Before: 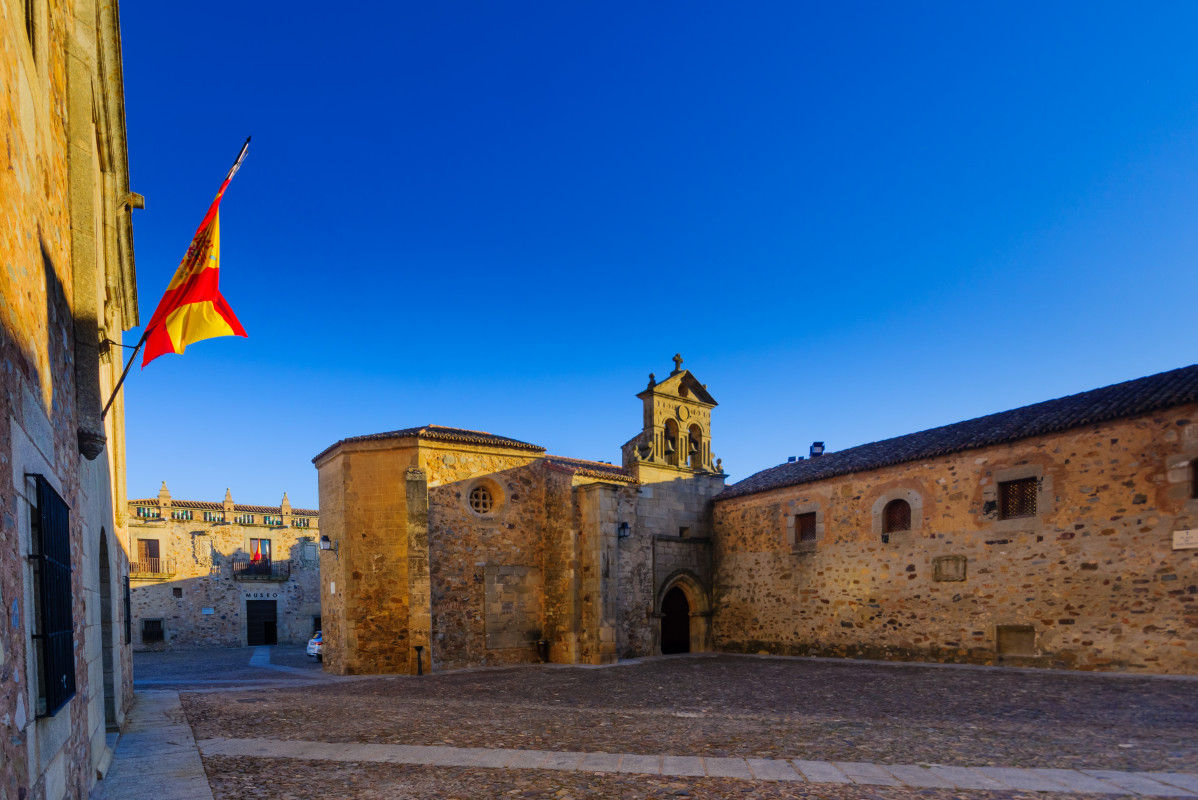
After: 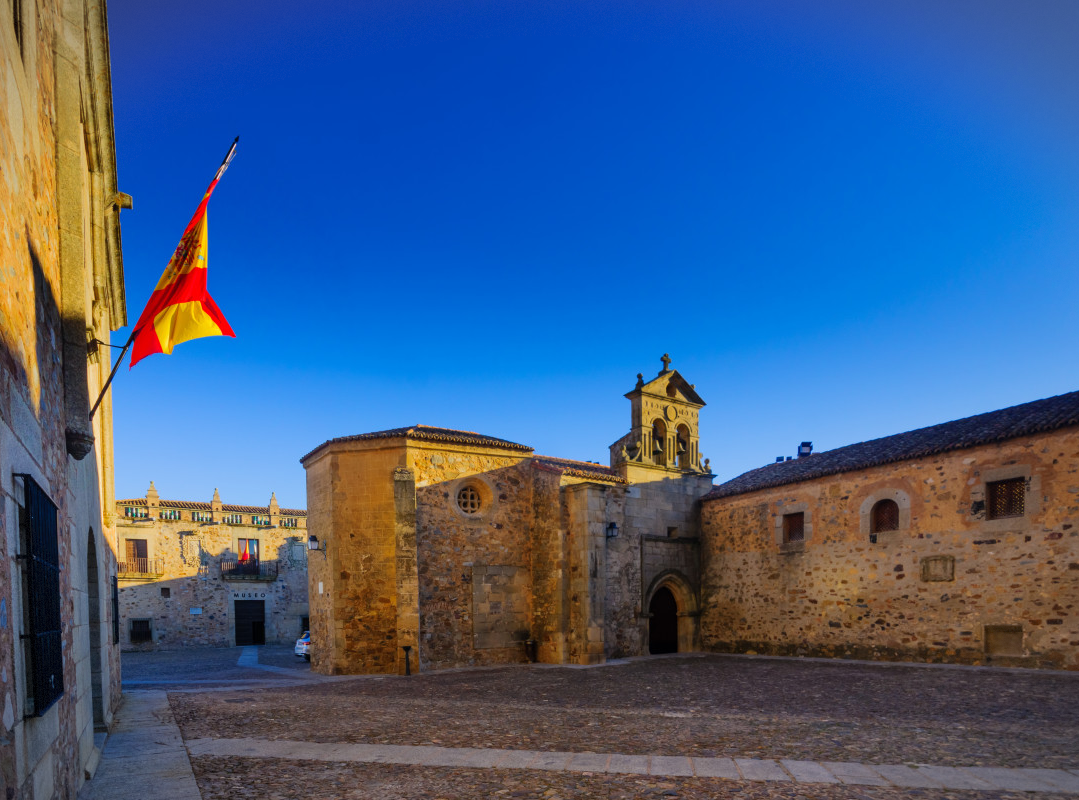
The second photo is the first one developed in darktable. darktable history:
crop and rotate: left 1.088%, right 8.807%
vignetting: fall-off start 100%, brightness -0.406, saturation -0.3, width/height ratio 1.324, dithering 8-bit output, unbound false
